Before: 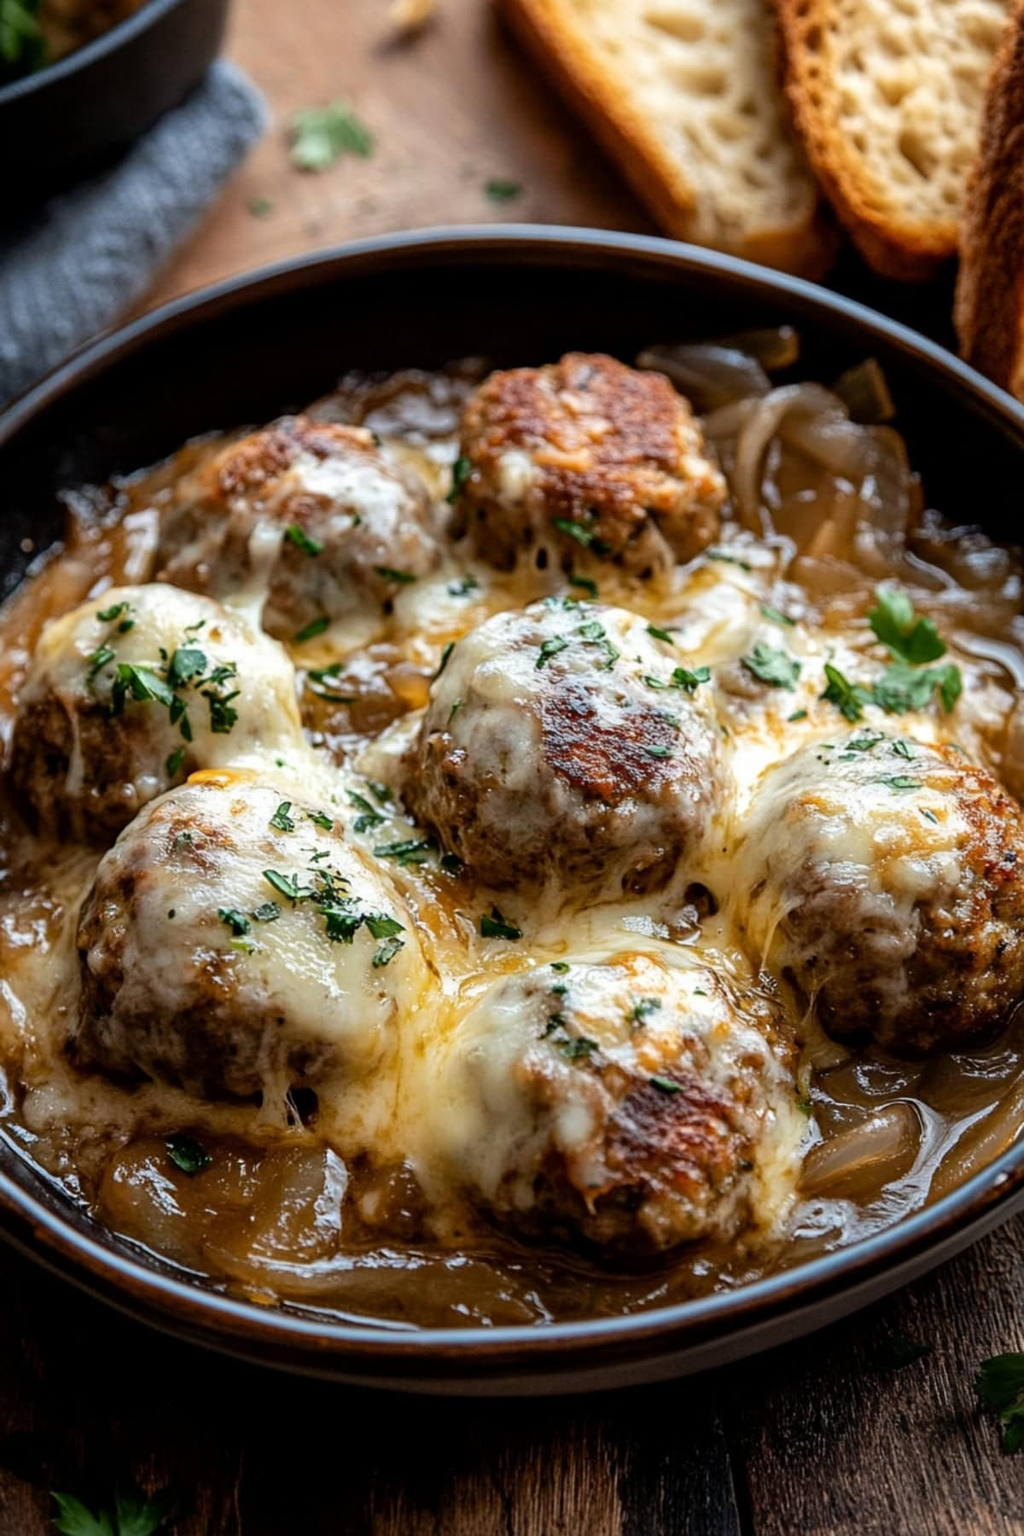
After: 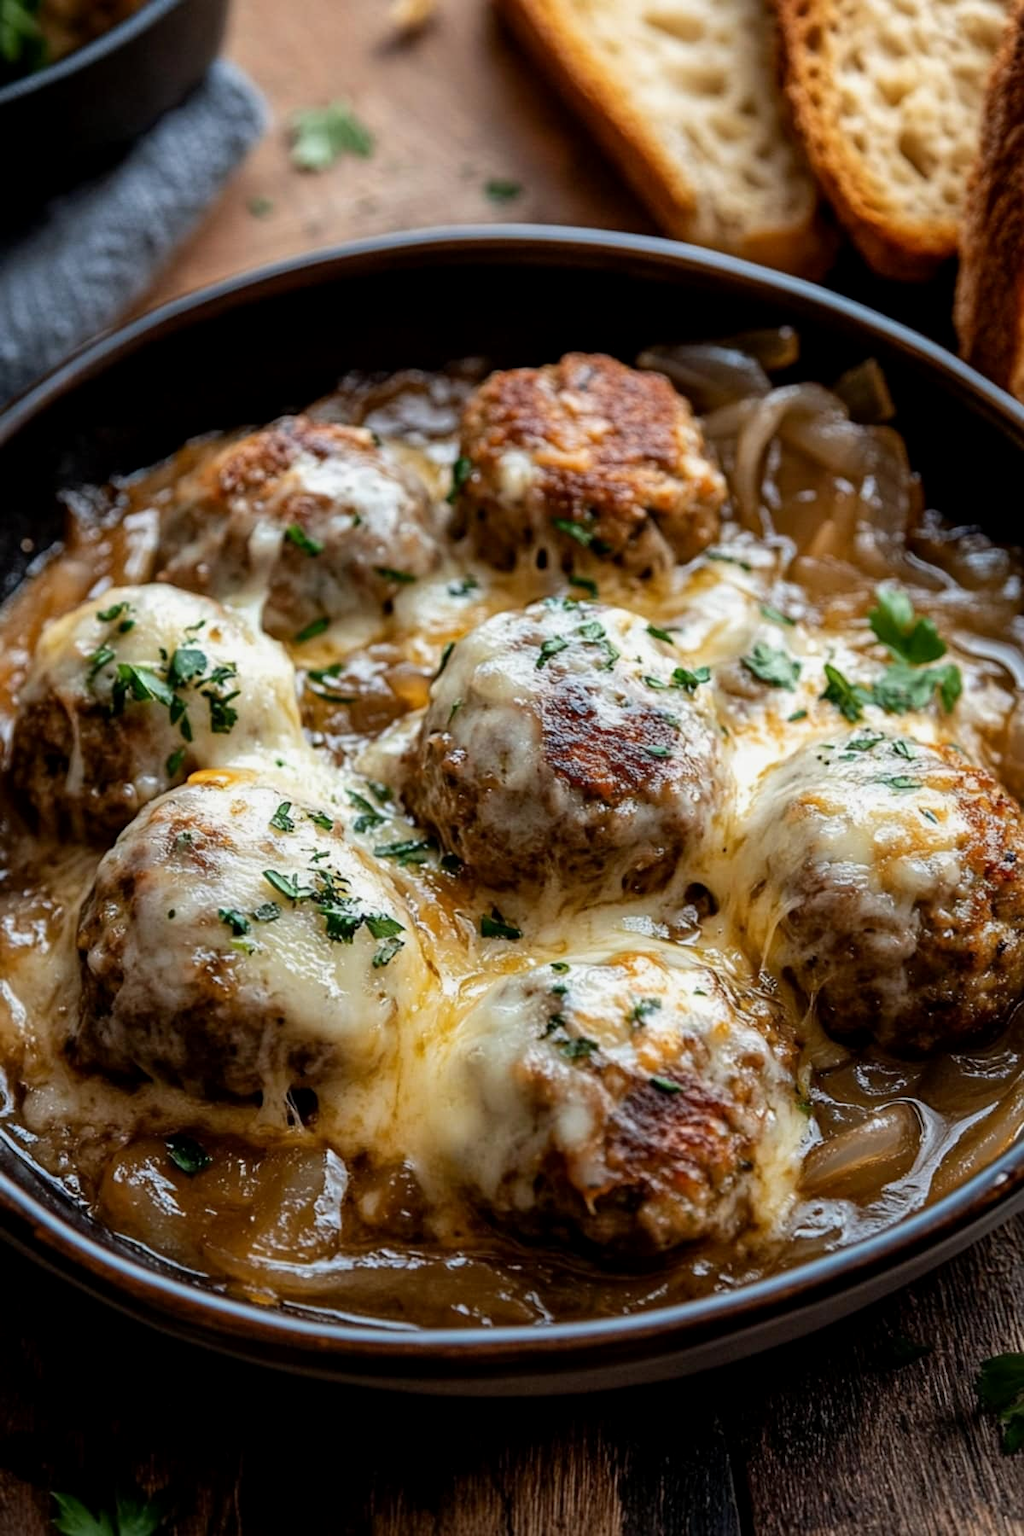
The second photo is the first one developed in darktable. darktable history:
exposure: black level correction 0.001, exposure -0.122 EV, compensate exposure bias true, compensate highlight preservation false
